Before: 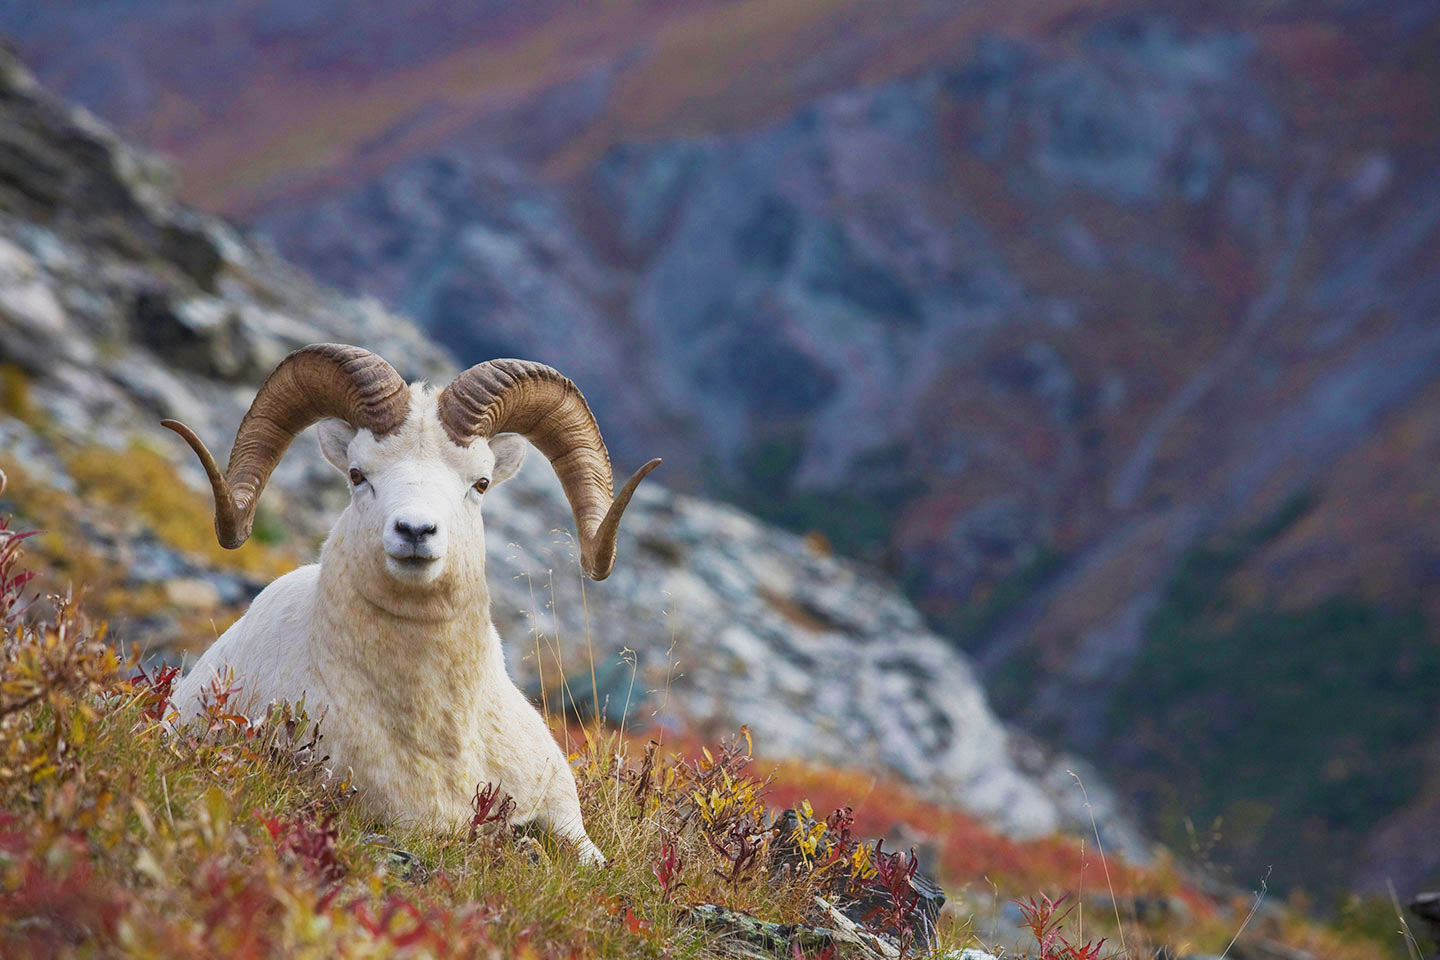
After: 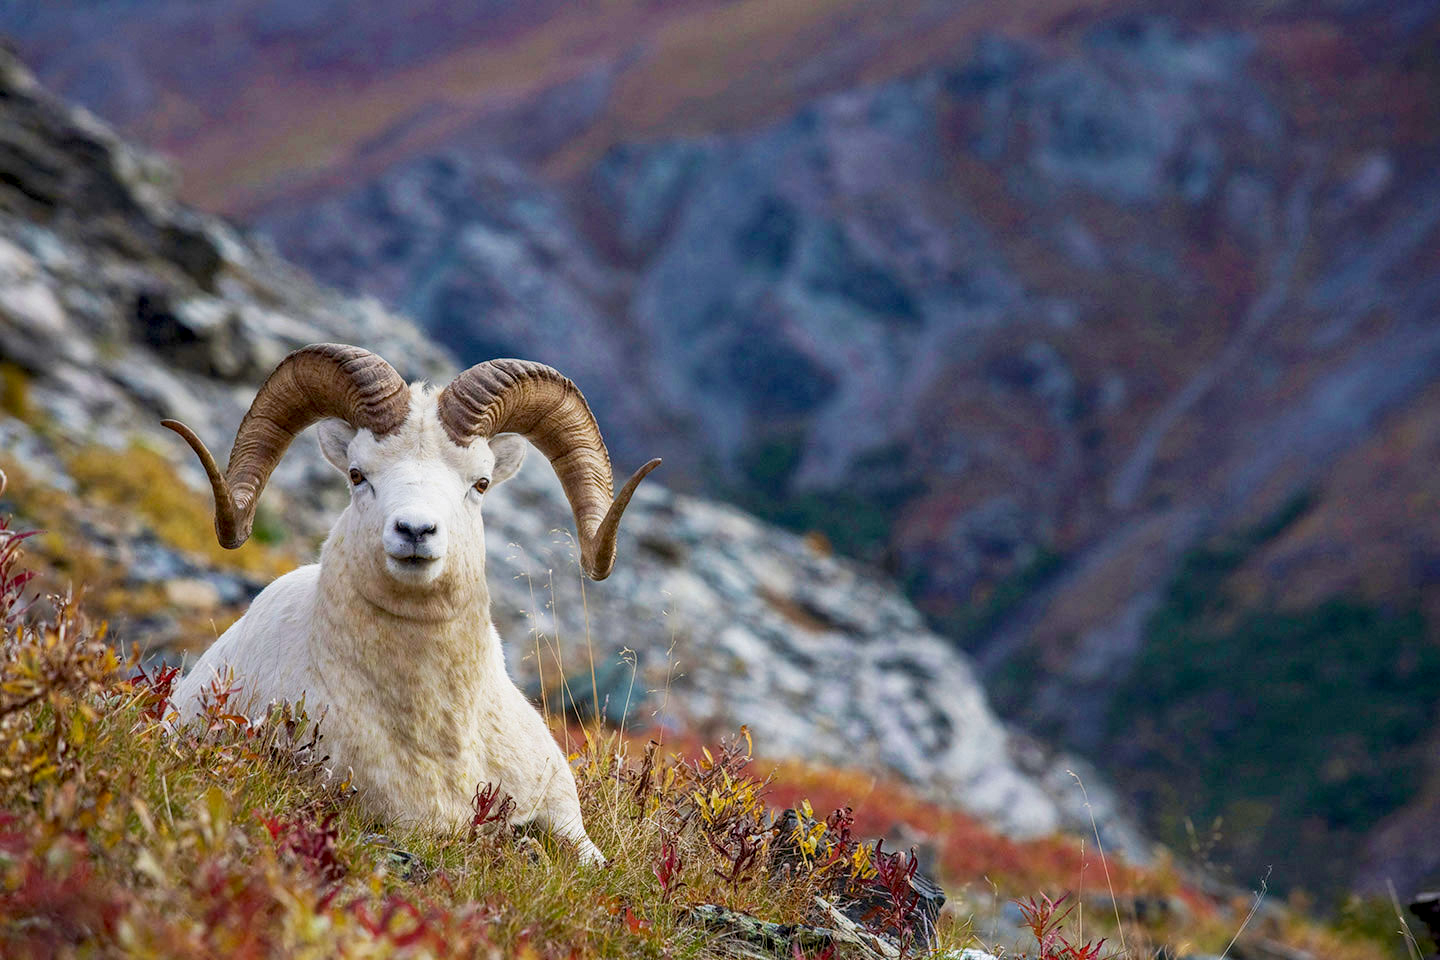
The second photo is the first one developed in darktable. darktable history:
local contrast: on, module defaults
exposure: black level correction 0.012, compensate highlight preservation false
